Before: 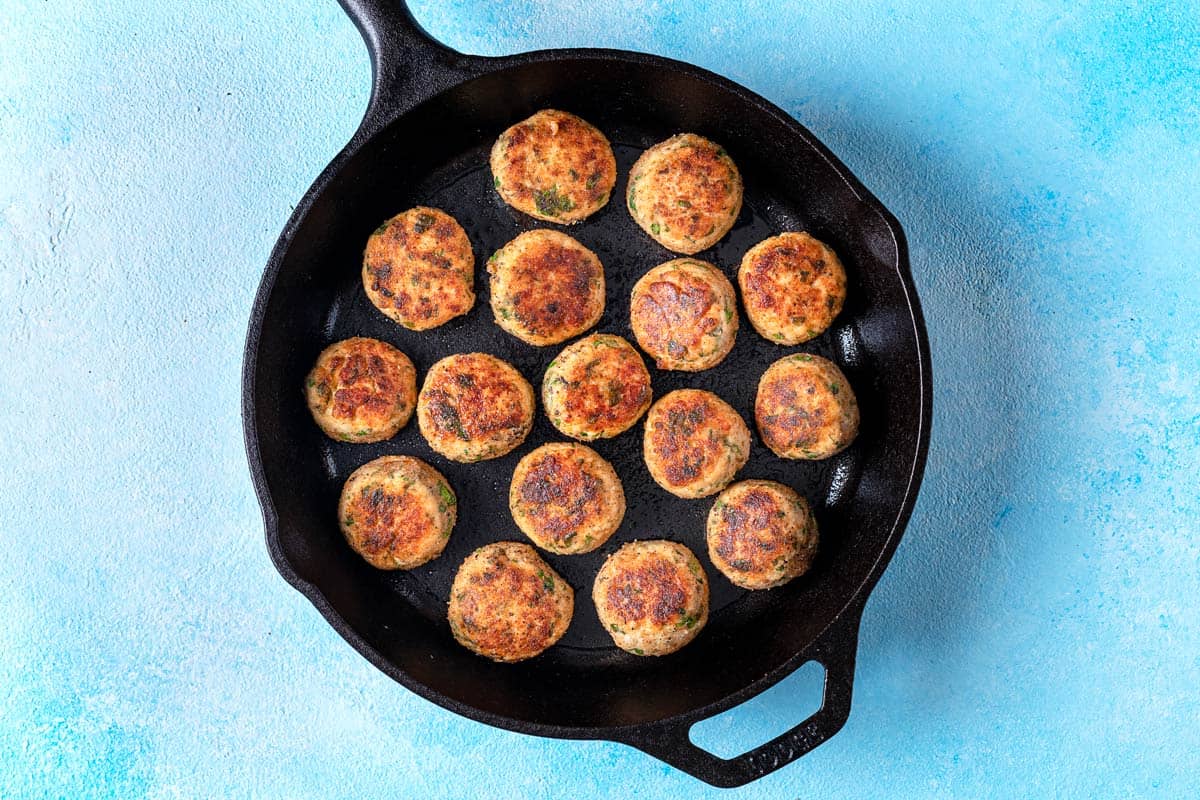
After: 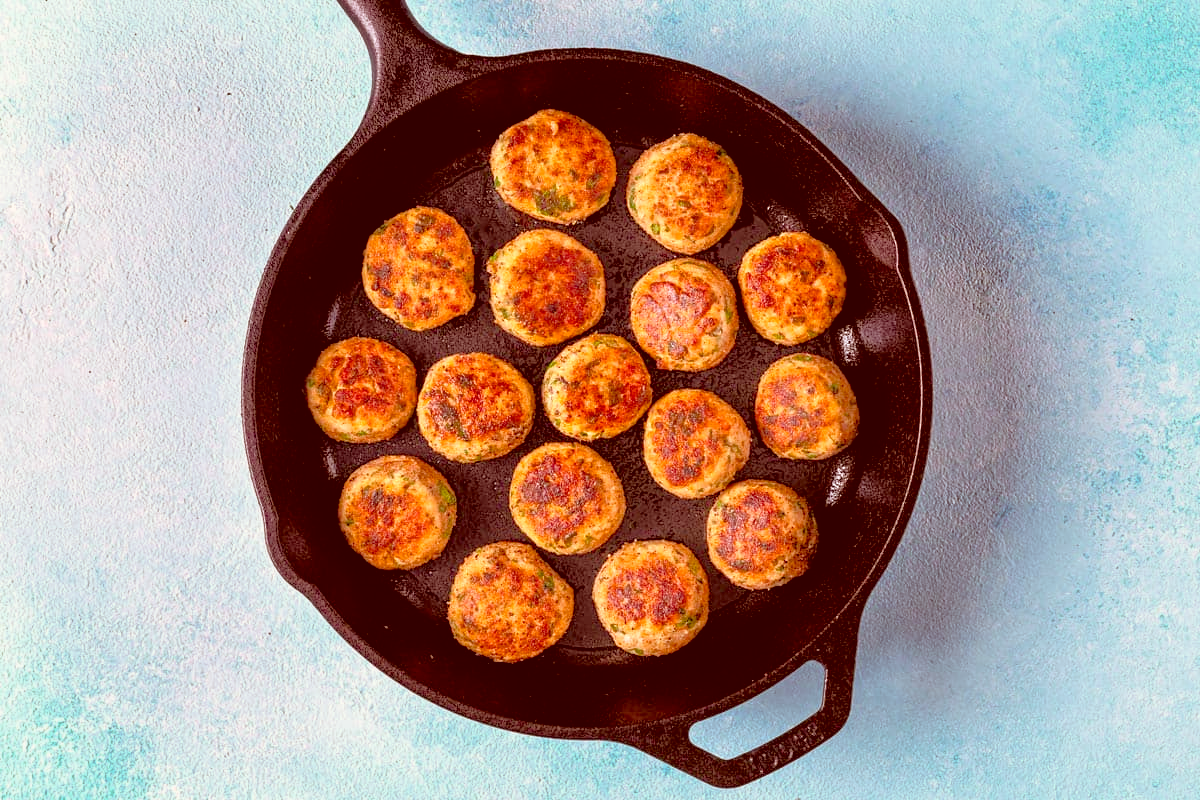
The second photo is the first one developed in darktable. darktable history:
exposure: exposure -0.004 EV, compensate exposure bias true, compensate highlight preservation false
color correction: highlights a* 9.57, highlights b* 8.63, shadows a* 39.21, shadows b* 39.93, saturation 0.783
color balance rgb: power › hue 61.52°, perceptual saturation grading › global saturation 30.451%, global vibrance 15.2%
tone equalizer: -7 EV 0.155 EV, -6 EV 0.61 EV, -5 EV 1.12 EV, -4 EV 1.34 EV, -3 EV 1.17 EV, -2 EV 0.6 EV, -1 EV 0.166 EV
